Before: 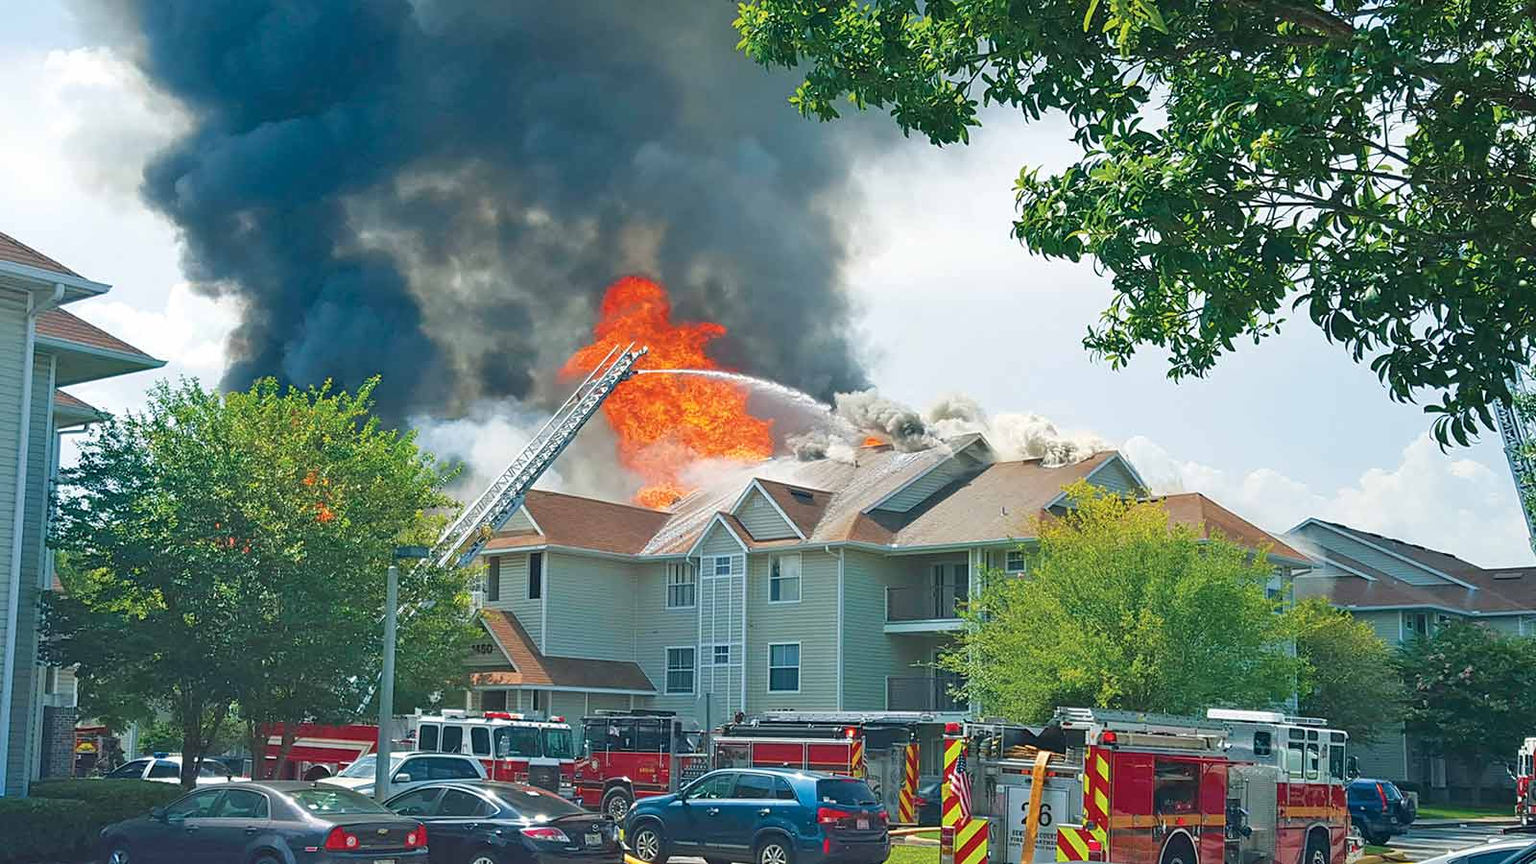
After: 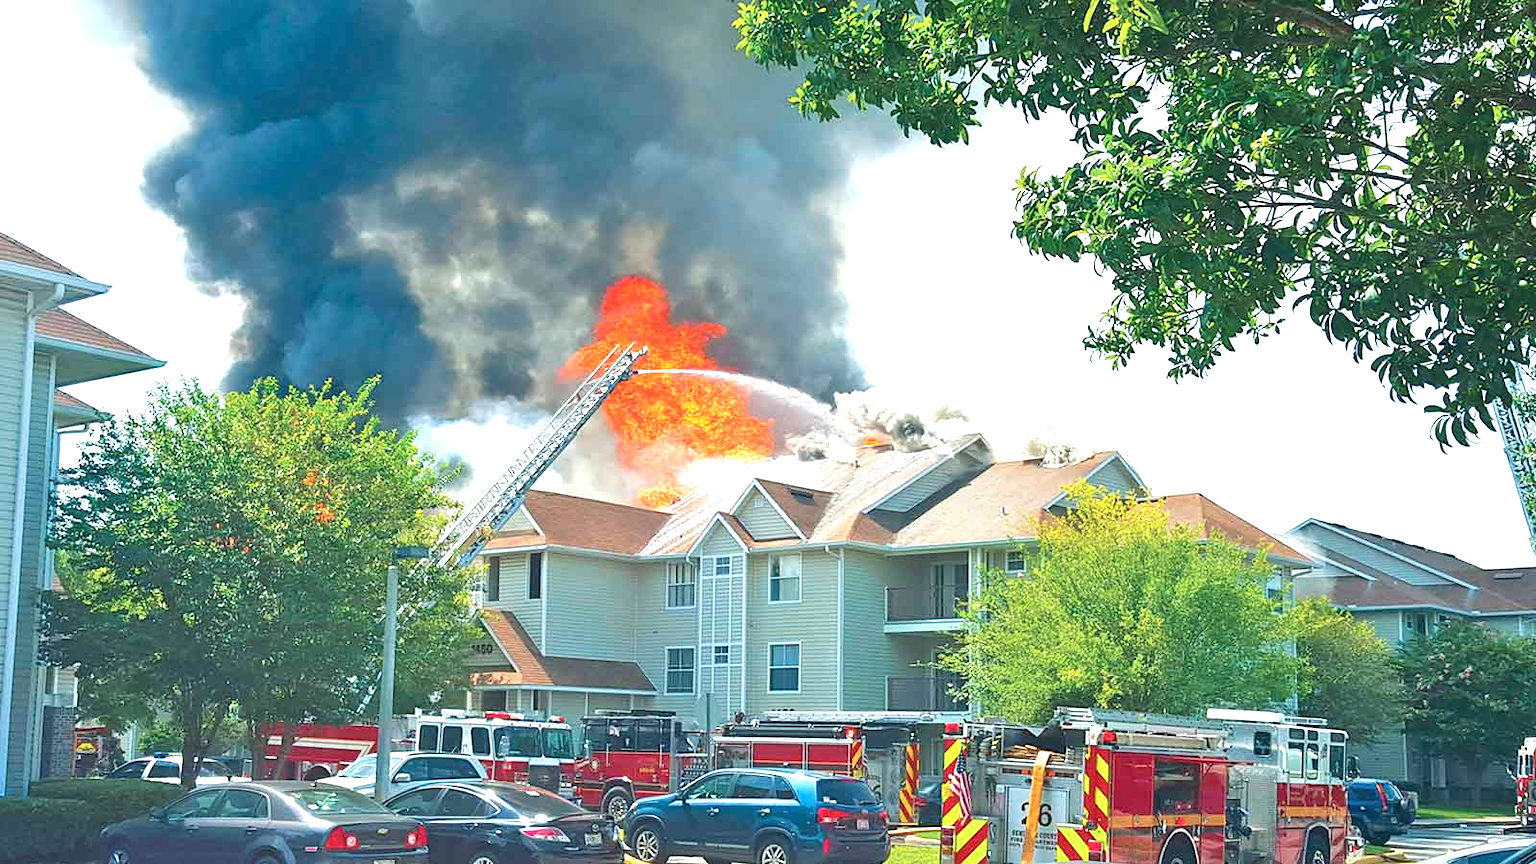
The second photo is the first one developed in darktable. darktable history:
exposure: black level correction 0, exposure 0.949 EV, compensate highlight preservation false
